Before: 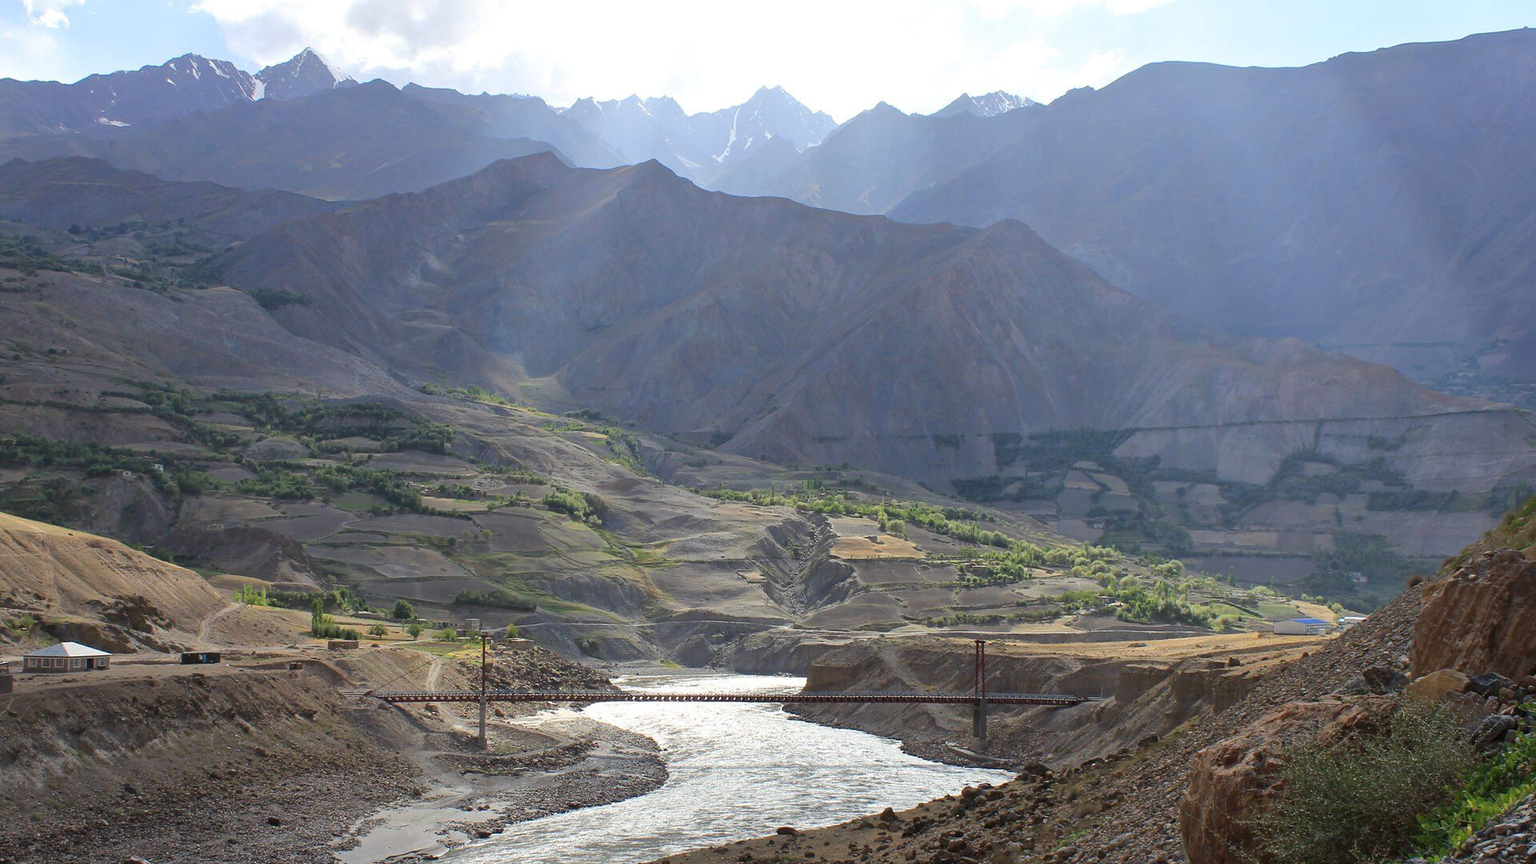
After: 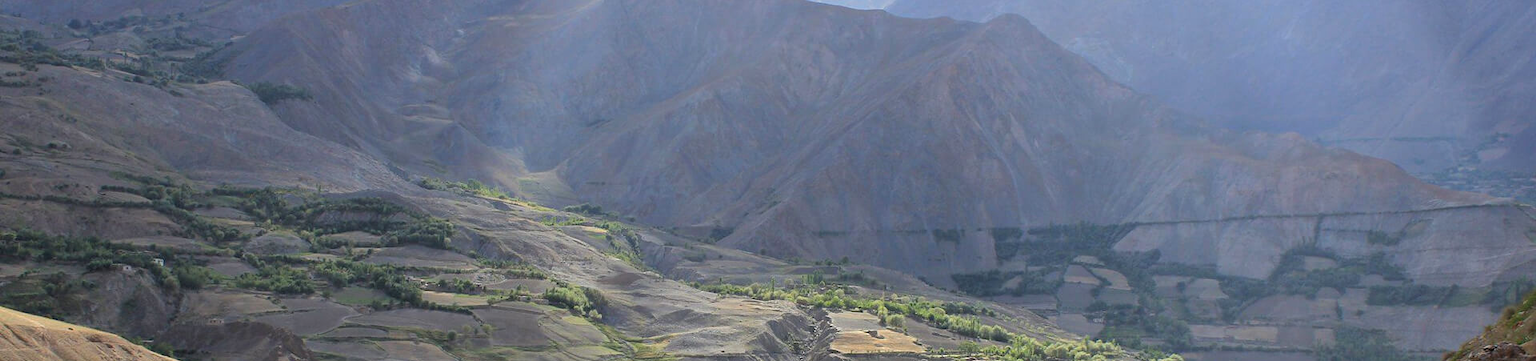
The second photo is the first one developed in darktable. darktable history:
crop and rotate: top 23.84%, bottom 34.294%
rgb levels: levels [[0.01, 0.419, 0.839], [0, 0.5, 1], [0, 0.5, 1]]
